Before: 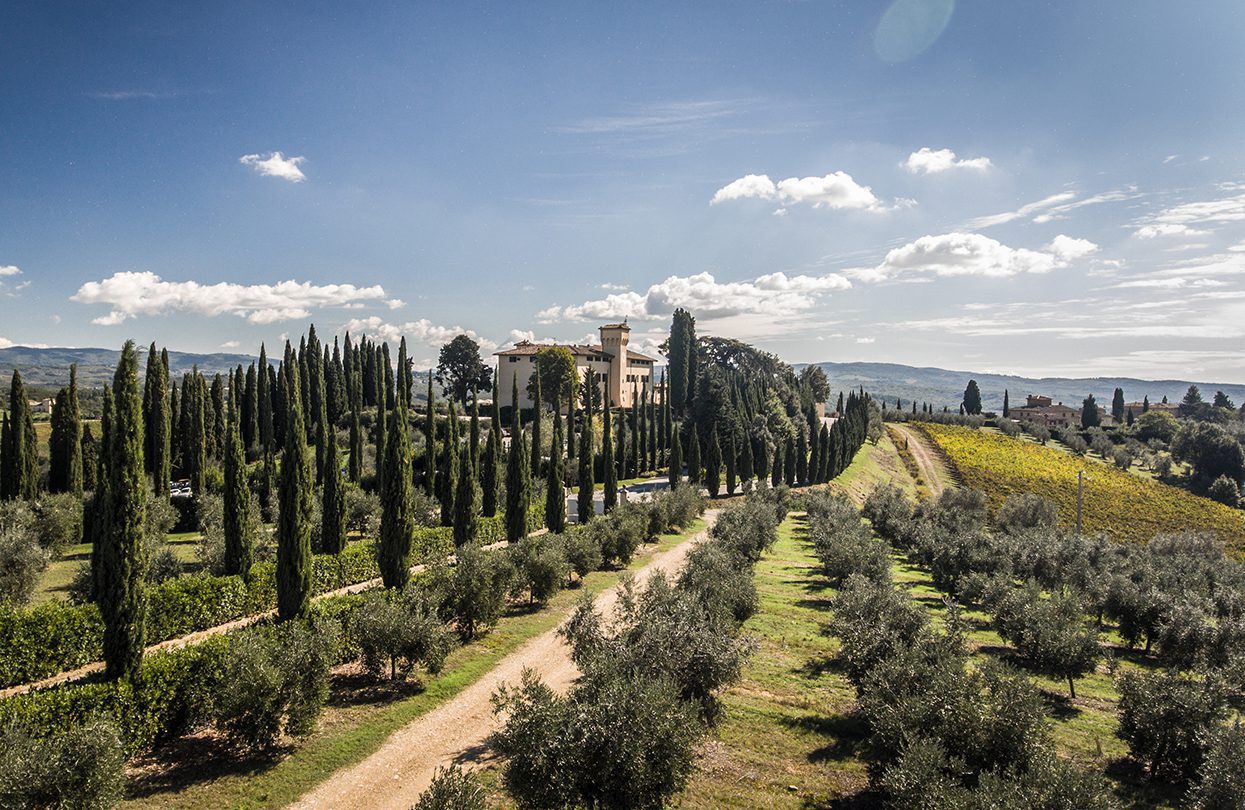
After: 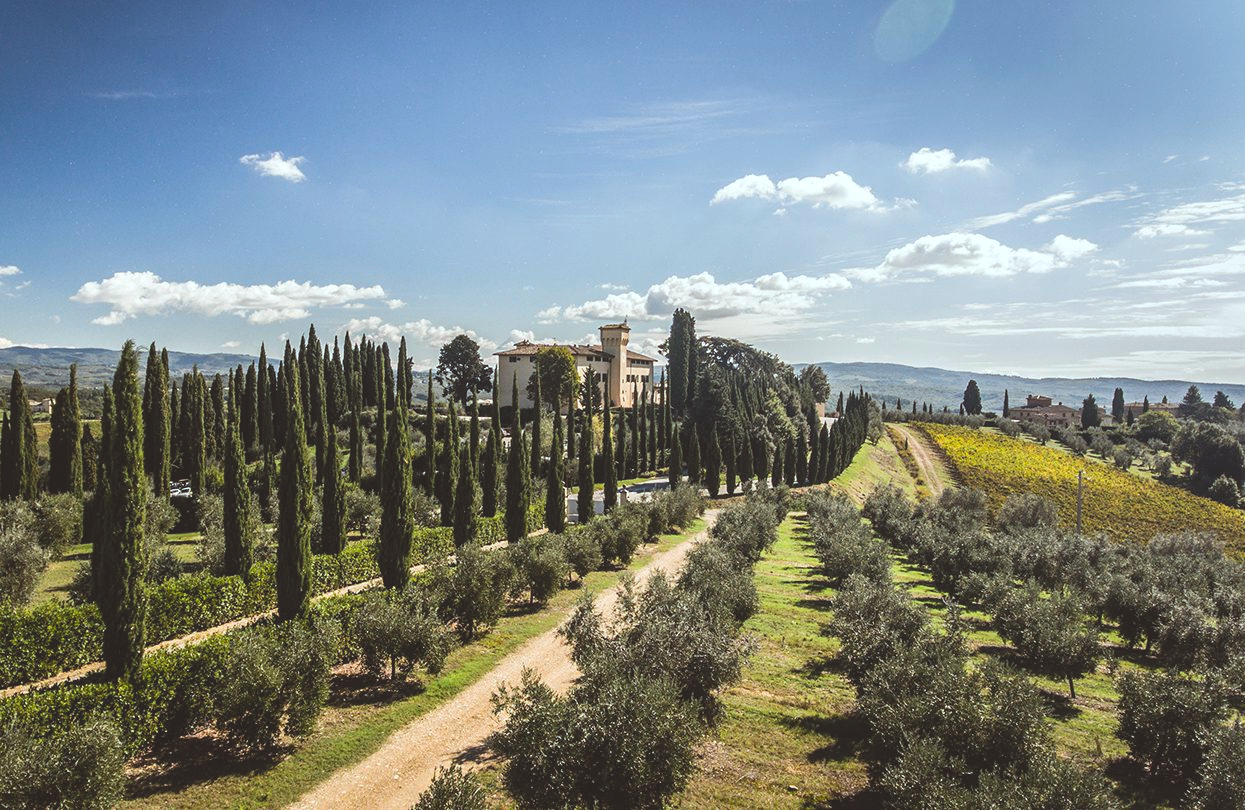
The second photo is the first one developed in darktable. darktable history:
contrast brightness saturation: contrast -0.28
tone equalizer: -8 EV -0.75 EV, -7 EV -0.7 EV, -6 EV -0.6 EV, -5 EV -0.4 EV, -3 EV 0.4 EV, -2 EV 0.6 EV, -1 EV 0.7 EV, +0 EV 0.75 EV, edges refinement/feathering 500, mask exposure compensation -1.57 EV, preserve details no
color correction: highlights a* -4.98, highlights b* -3.76, shadows a* 3.83, shadows b* 4.08
